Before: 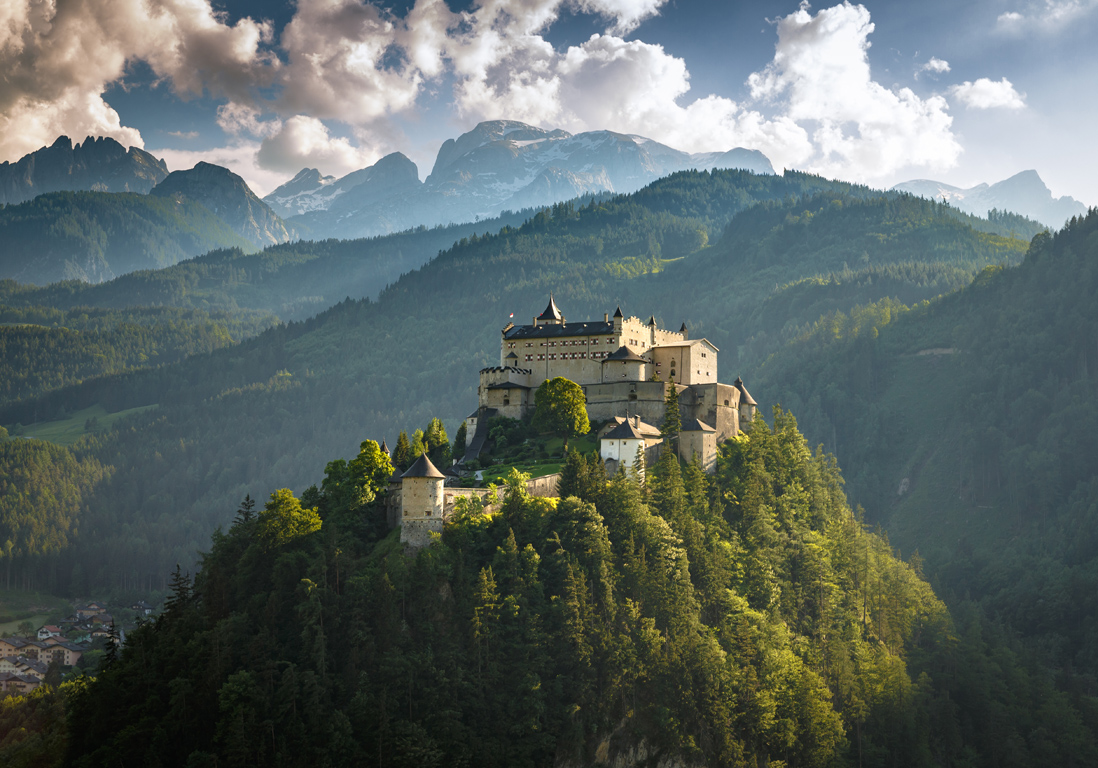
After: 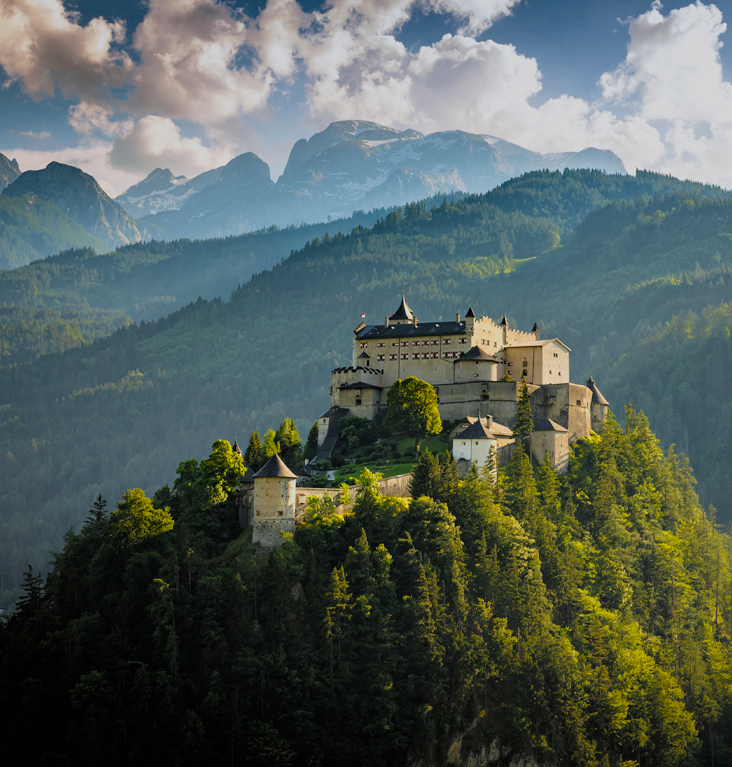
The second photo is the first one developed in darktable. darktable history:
crop and rotate: left 13.537%, right 19.796%
filmic rgb: black relative exposure -7.75 EV, white relative exposure 4.4 EV, threshold 3 EV, hardness 3.76, latitude 38.11%, contrast 0.966, highlights saturation mix 10%, shadows ↔ highlights balance 4.59%, color science v4 (2020), enable highlight reconstruction true
